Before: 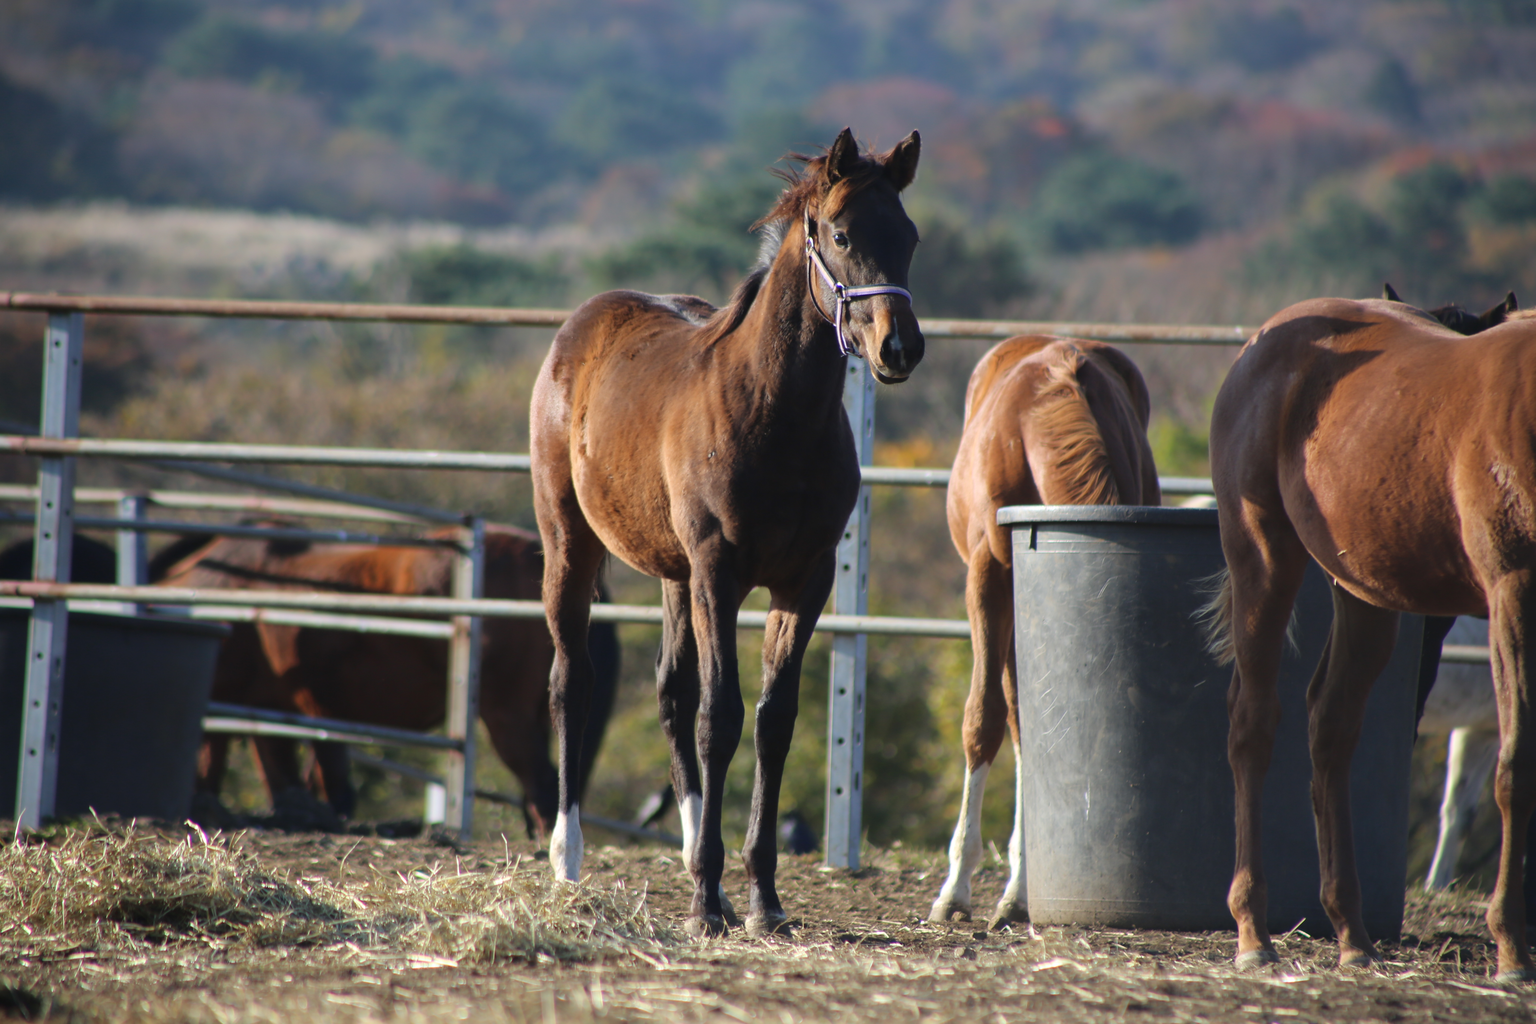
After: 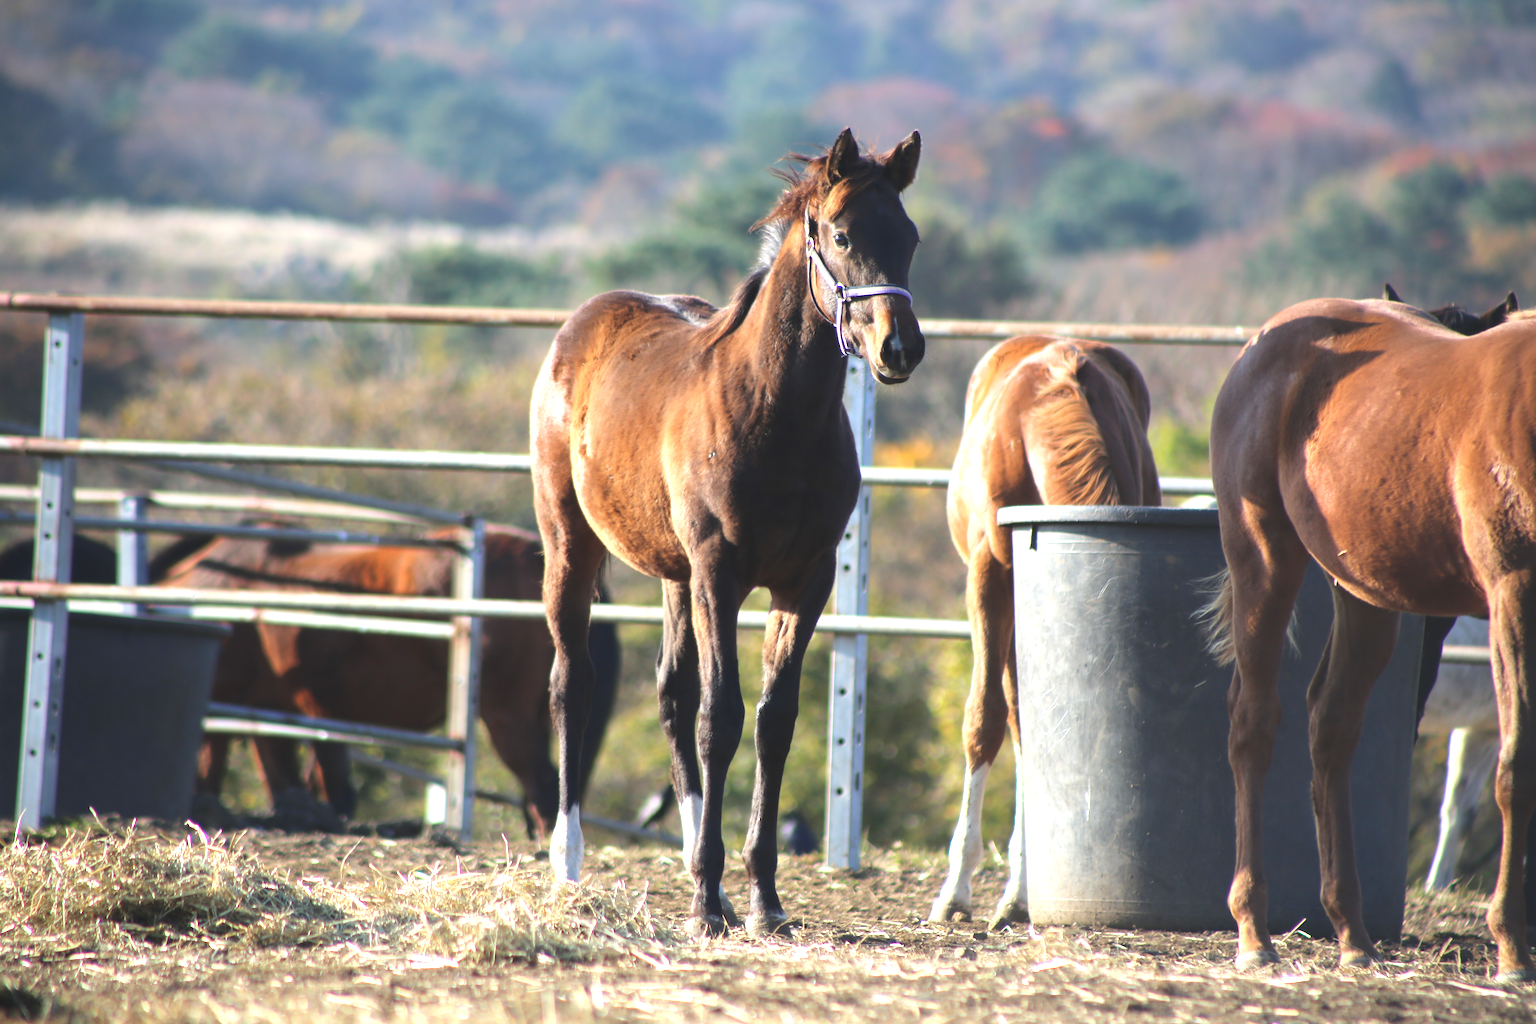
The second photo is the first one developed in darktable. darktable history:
exposure: black level correction -0.002, exposure 1.108 EV, compensate highlight preservation false
